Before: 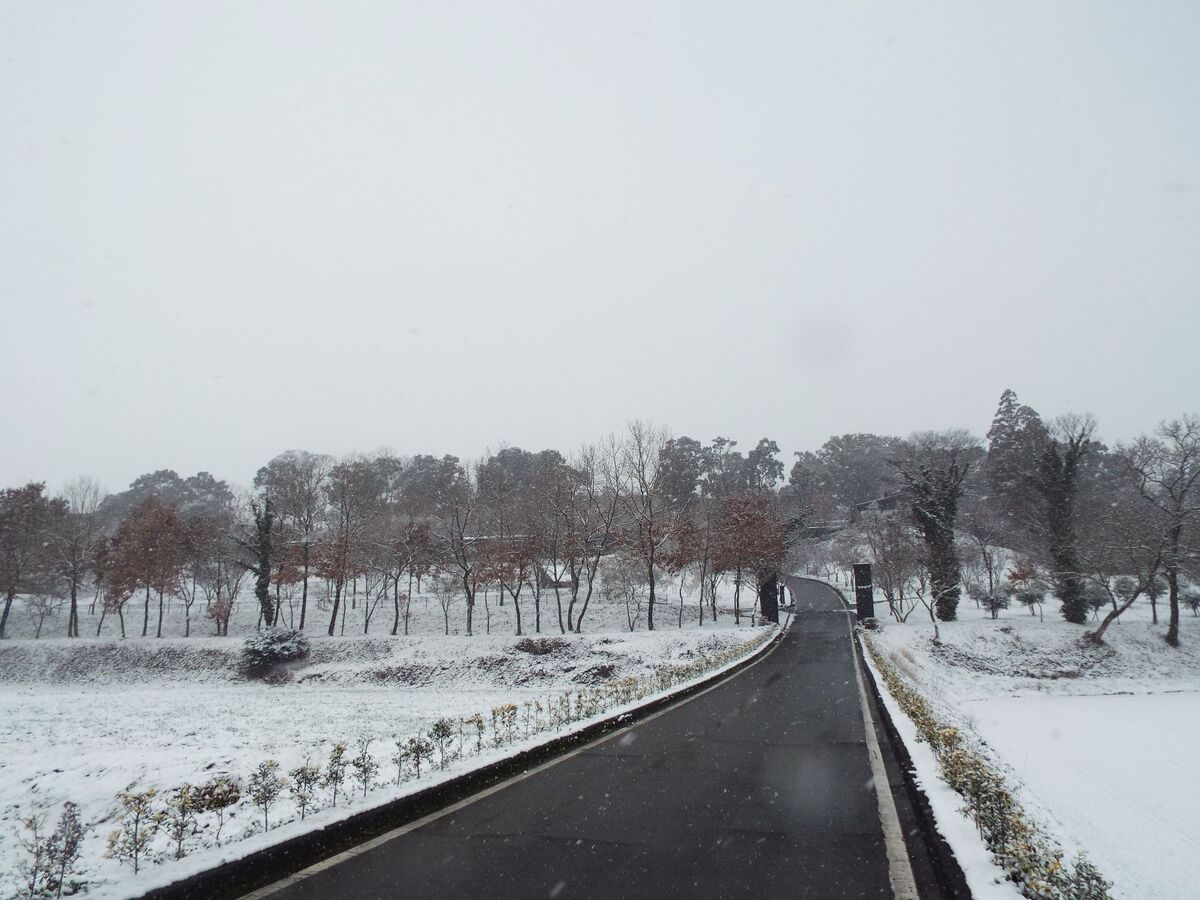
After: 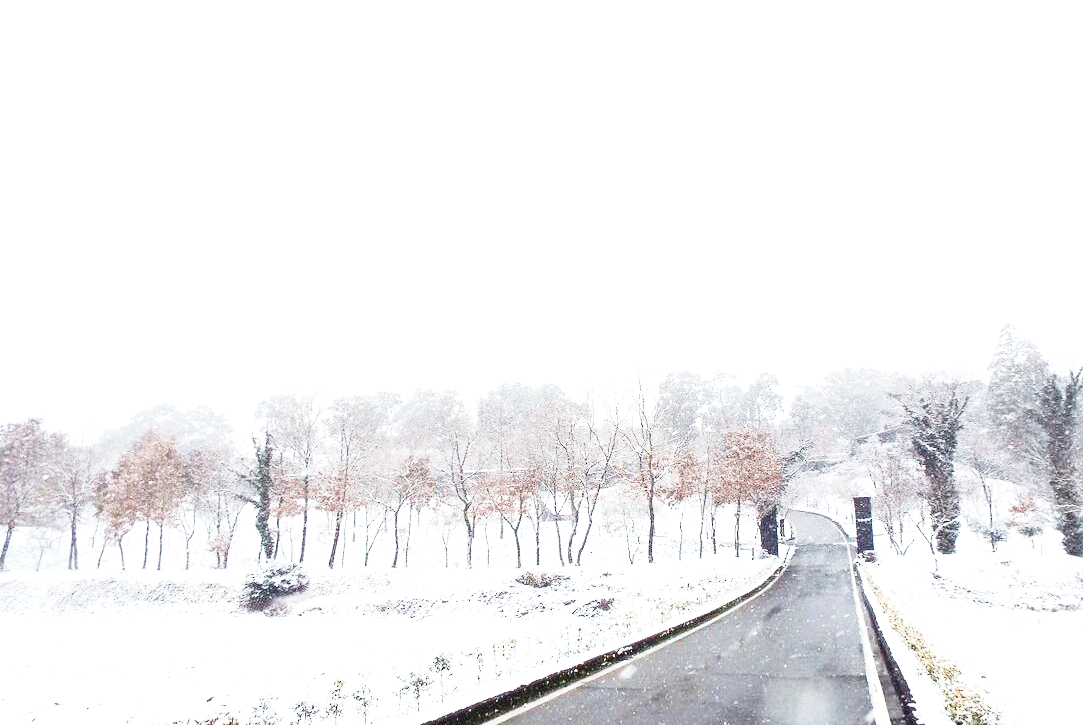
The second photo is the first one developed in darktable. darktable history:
crop: top 7.49%, right 9.717%, bottom 11.943%
exposure: black level correction 0, exposure 1.45 EV, compensate exposure bias true, compensate highlight preservation false
tone equalizer: -8 EV -0.417 EV, -7 EV -0.389 EV, -6 EV -0.333 EV, -5 EV -0.222 EV, -3 EV 0.222 EV, -2 EV 0.333 EV, -1 EV 0.389 EV, +0 EV 0.417 EV, edges refinement/feathering 500, mask exposure compensation -1.57 EV, preserve details no
base curve: curves: ch0 [(0, 0) (0, 0.001) (0.001, 0.001) (0.004, 0.002) (0.007, 0.004) (0.015, 0.013) (0.033, 0.045) (0.052, 0.096) (0.075, 0.17) (0.099, 0.241) (0.163, 0.42) (0.219, 0.55) (0.259, 0.616) (0.327, 0.722) (0.365, 0.765) (0.522, 0.873) (0.547, 0.881) (0.689, 0.919) (0.826, 0.952) (1, 1)], preserve colors none
